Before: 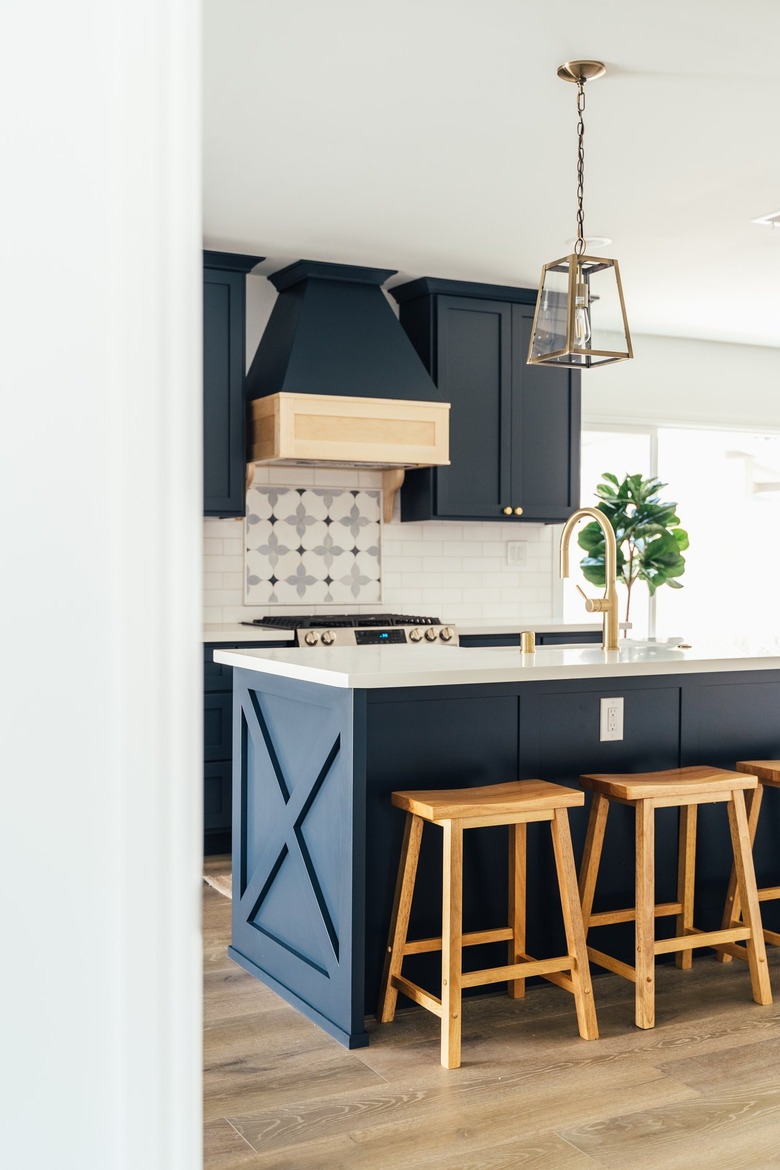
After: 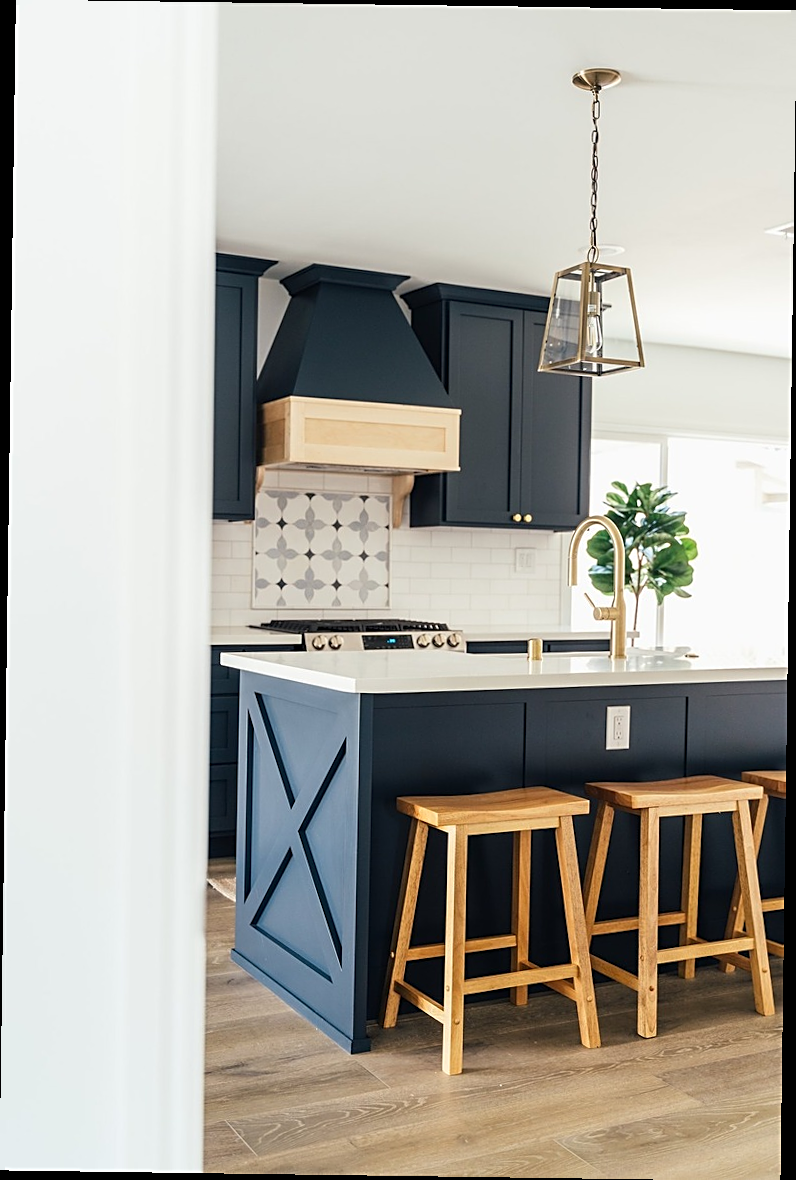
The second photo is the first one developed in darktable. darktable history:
rotate and perspective: rotation 0.8°, automatic cropping off
sharpen: radius 1.967
